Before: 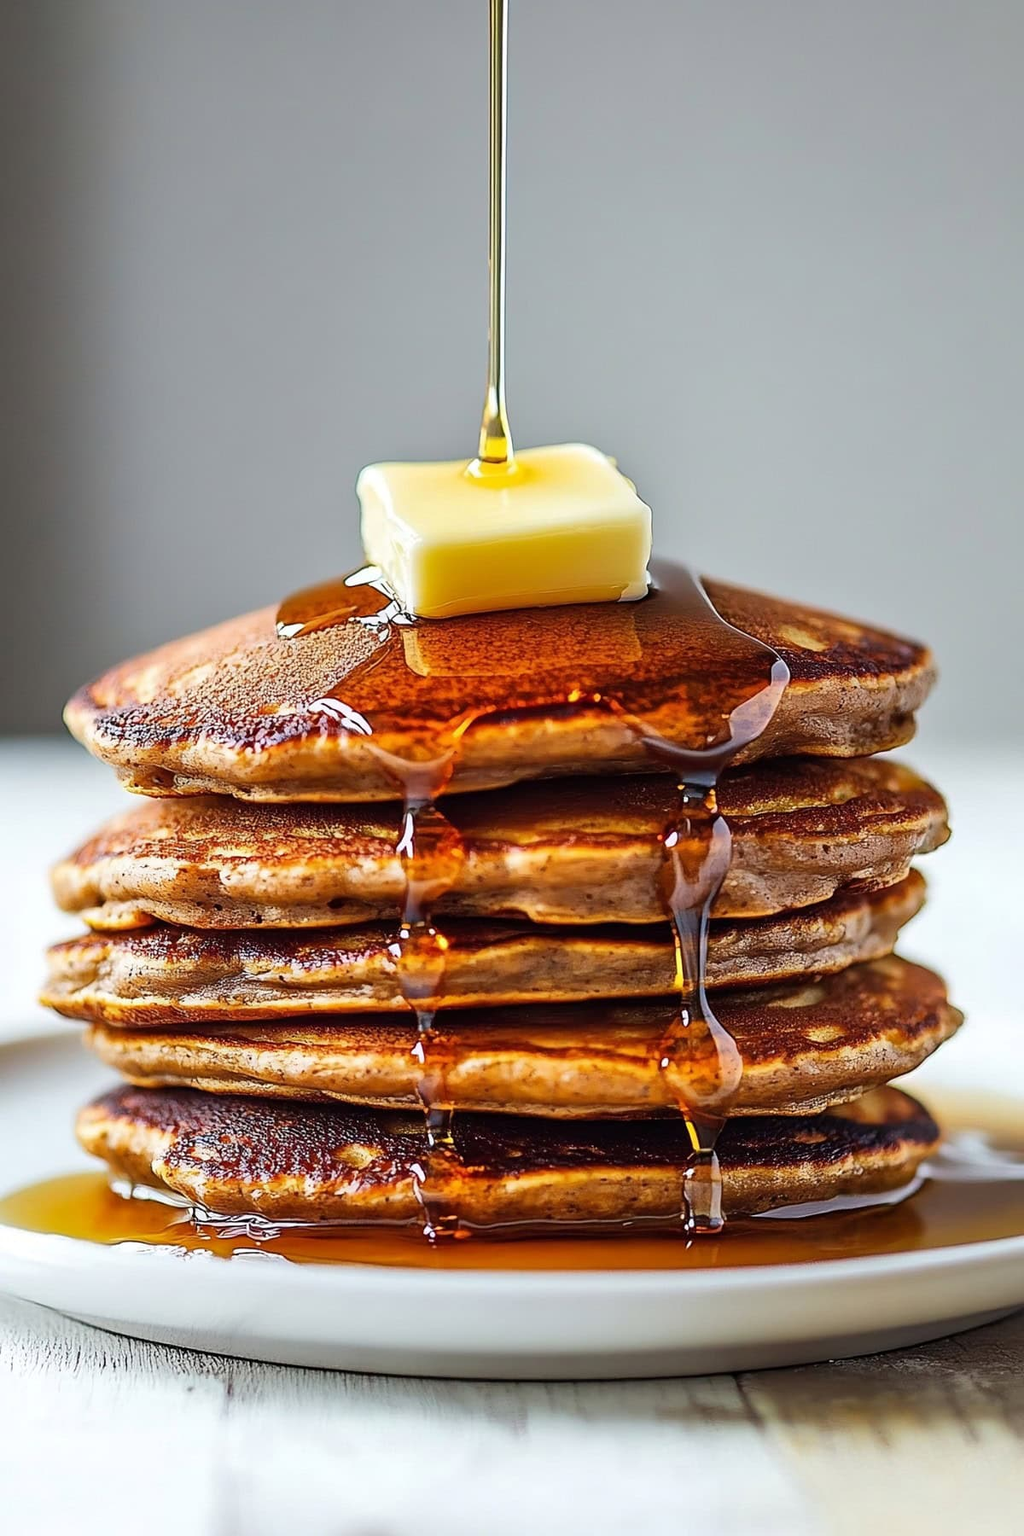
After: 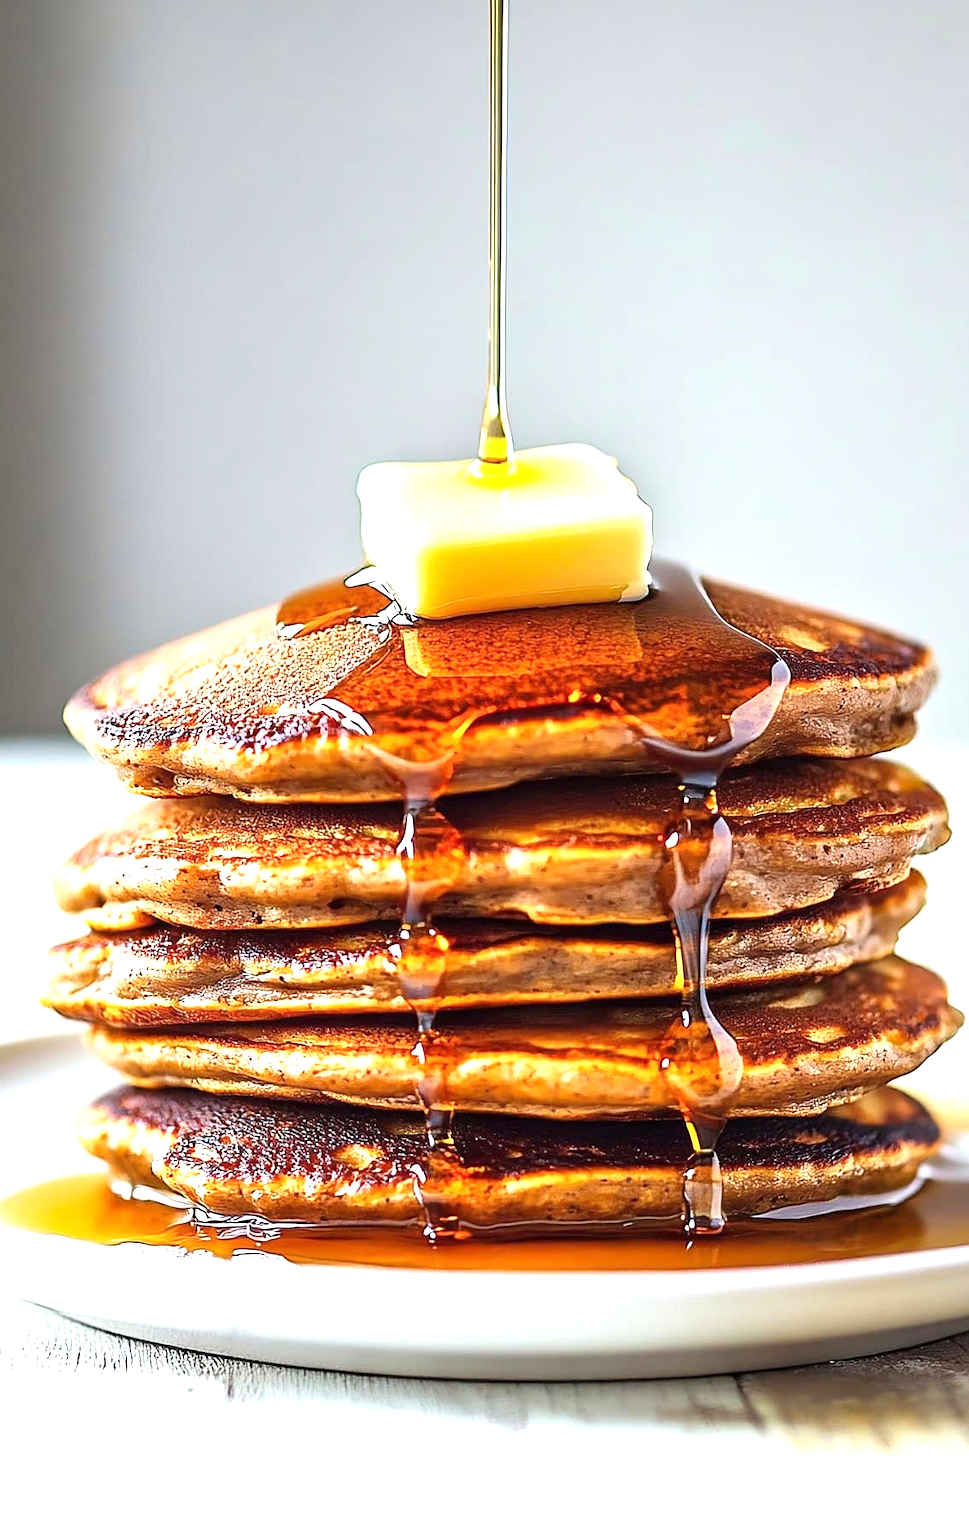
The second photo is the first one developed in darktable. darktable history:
crop and rotate: left 0%, right 5.385%
exposure: exposure 0.946 EV, compensate exposure bias true, compensate highlight preservation false
